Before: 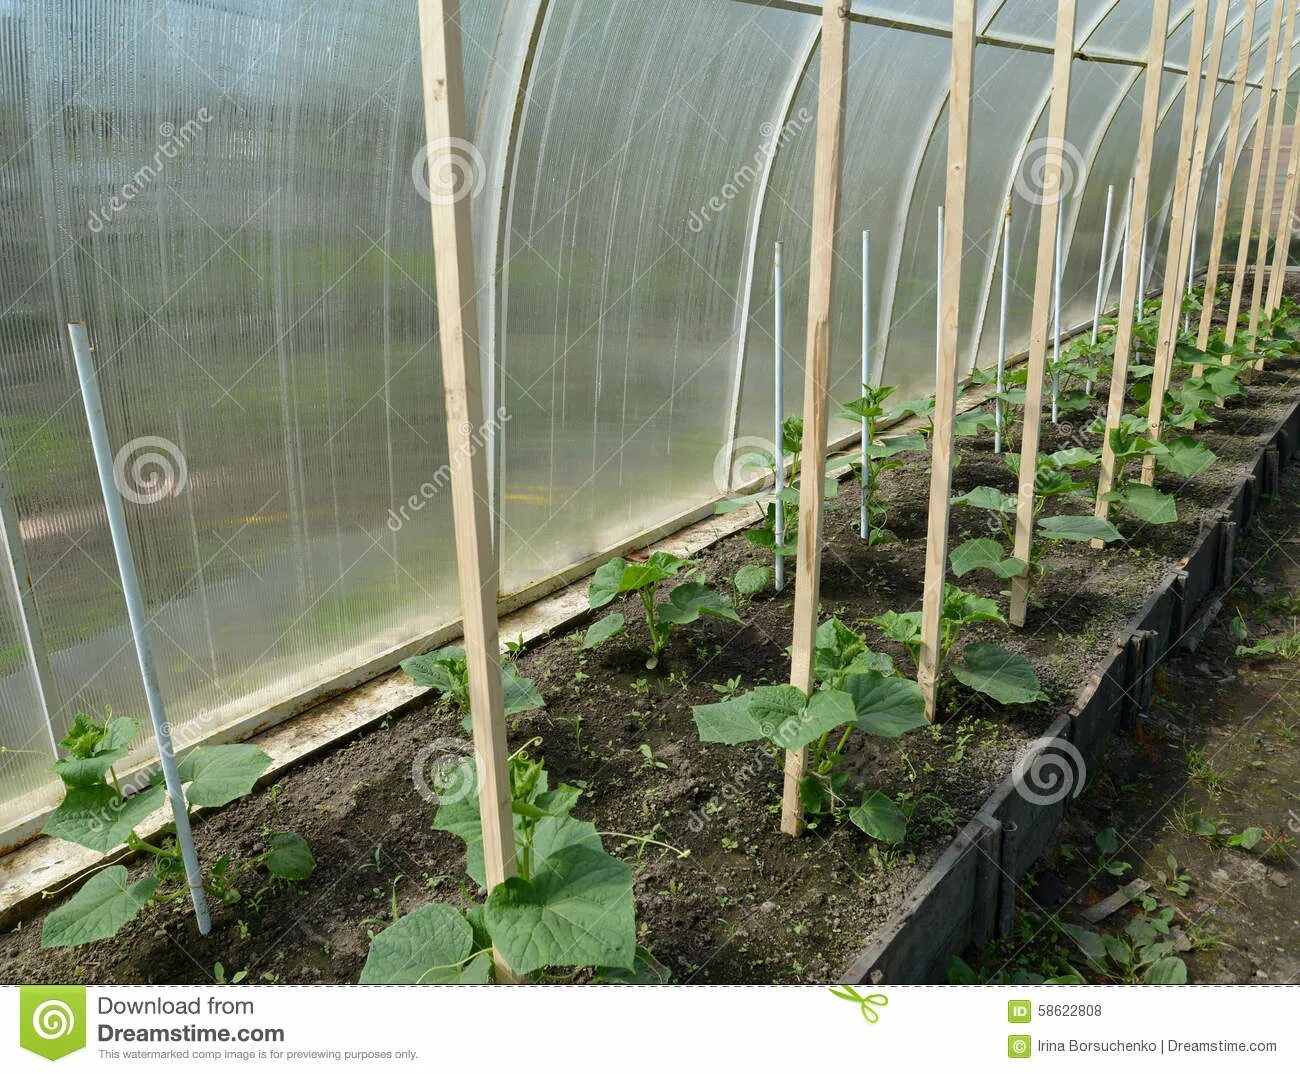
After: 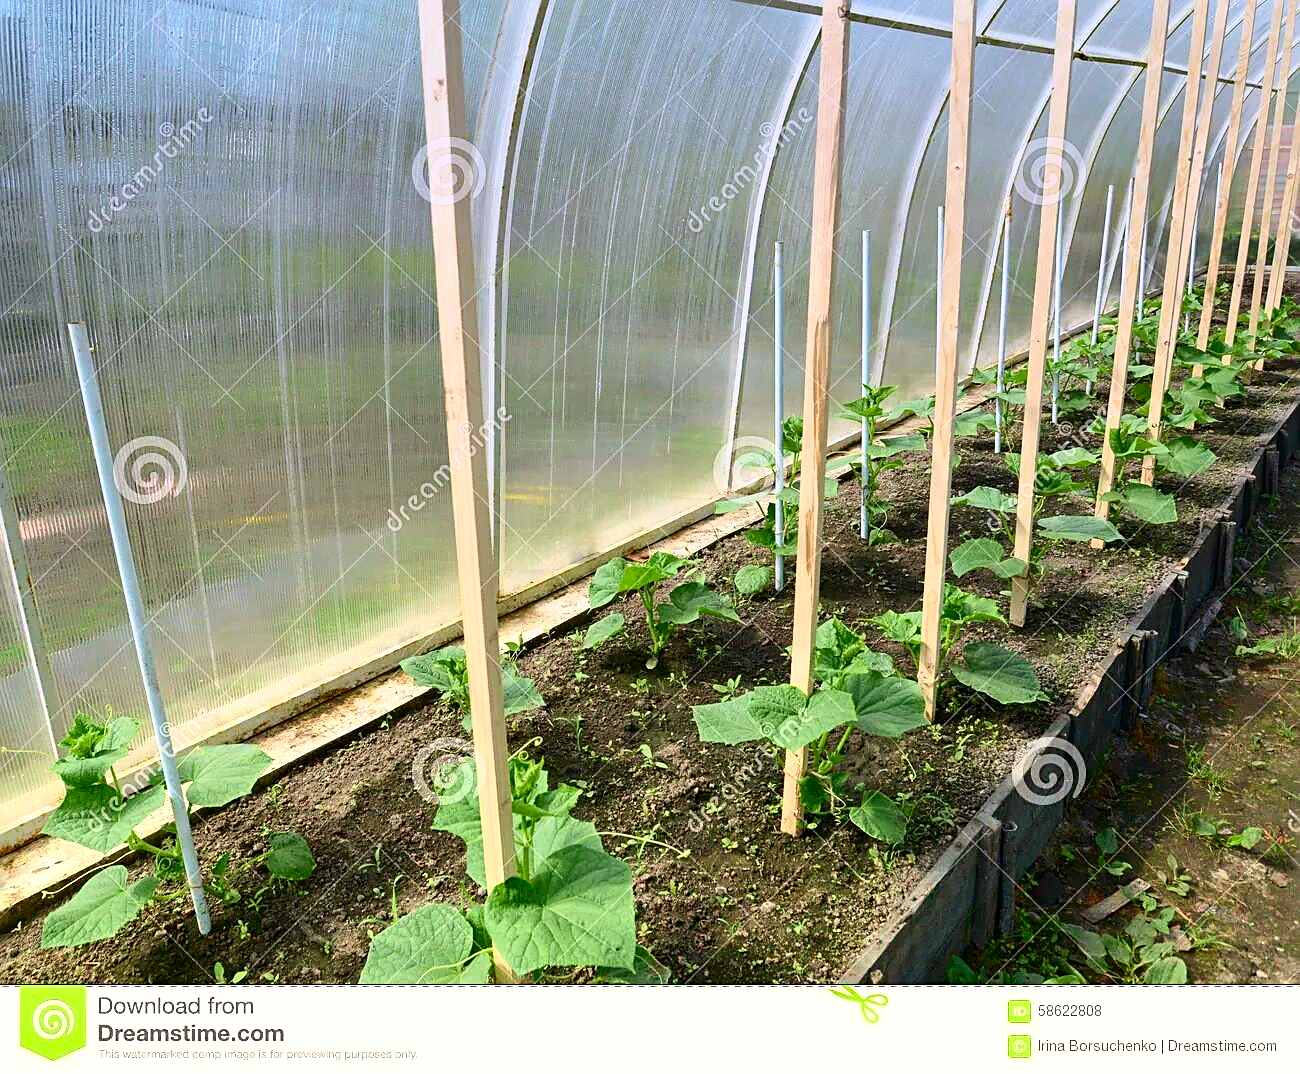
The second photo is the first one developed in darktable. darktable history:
exposure: black level correction 0, exposure 0.68 EV, compensate exposure bias true, compensate highlight preservation false
tone curve: curves: ch0 [(0, 0) (0.091, 0.077) (0.517, 0.574) (0.745, 0.82) (0.844, 0.908) (0.909, 0.942) (1, 0.973)]; ch1 [(0, 0) (0.437, 0.404) (0.5, 0.5) (0.534, 0.554) (0.58, 0.603) (0.616, 0.649) (1, 1)]; ch2 [(0, 0) (0.442, 0.415) (0.5, 0.5) (0.535, 0.557) (0.585, 0.62) (1, 1)], color space Lab, independent channels, preserve colors none
sharpen: on, module defaults
color calibration: x 0.334, y 0.349, temperature 5426 K
graduated density: hue 238.83°, saturation 50%
